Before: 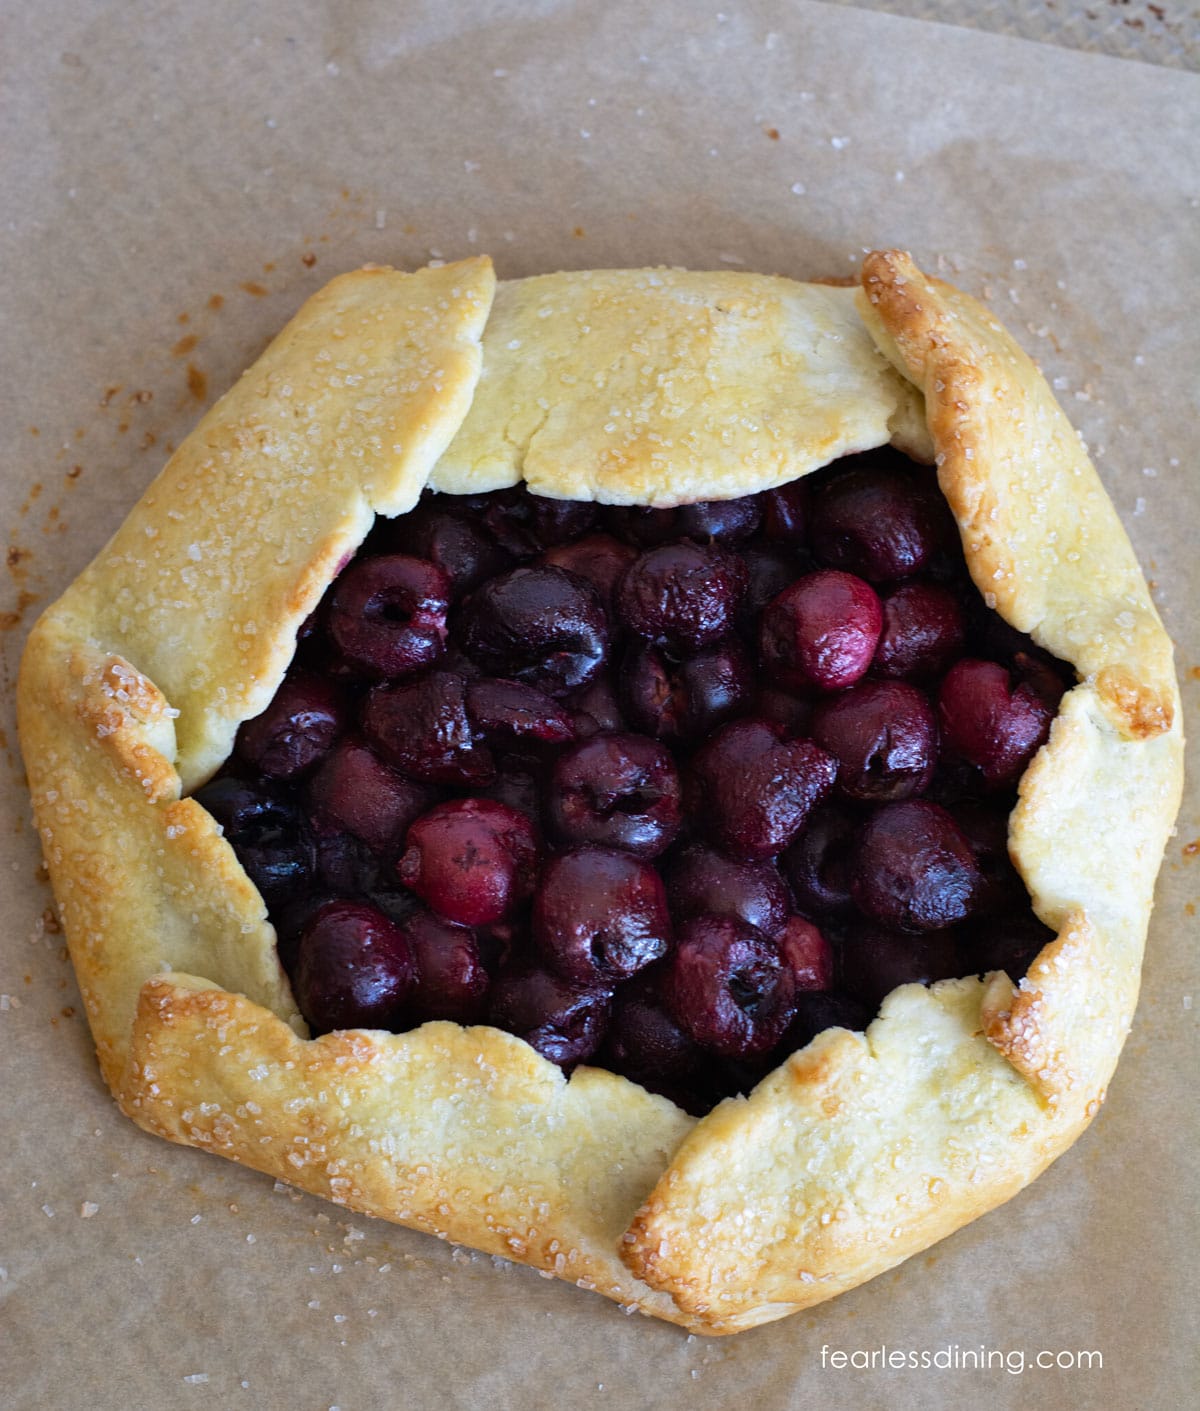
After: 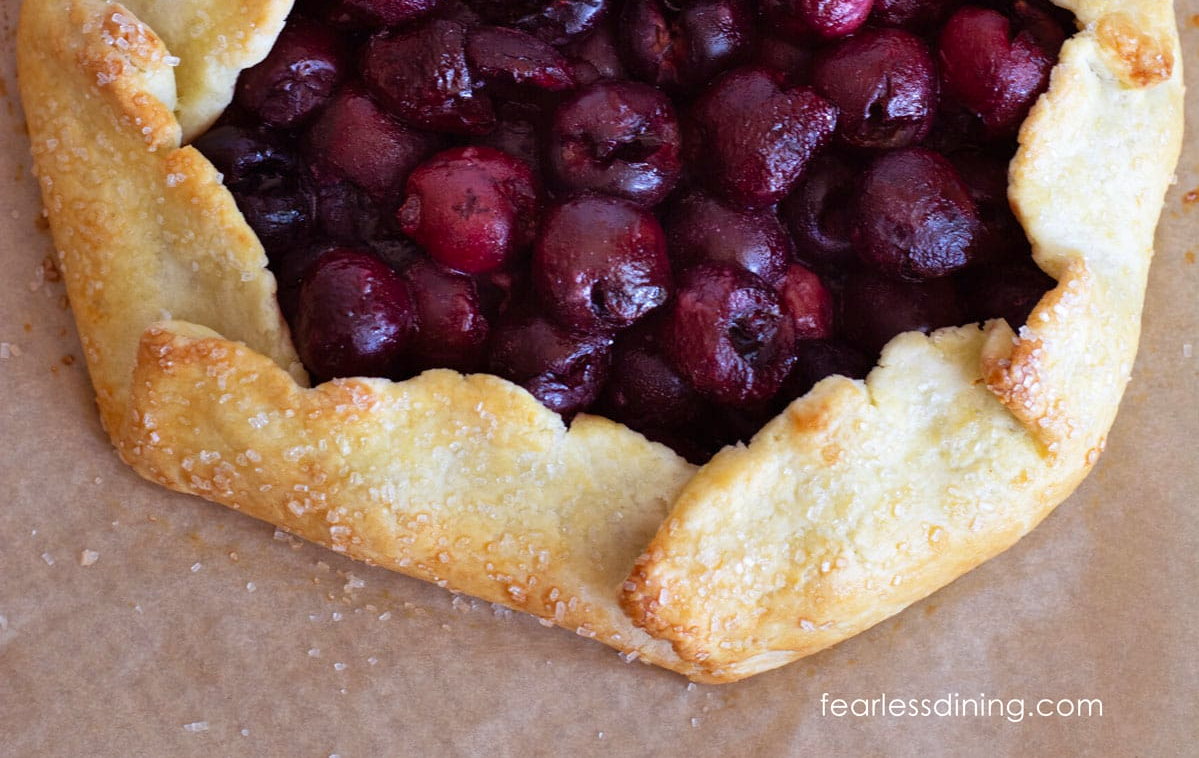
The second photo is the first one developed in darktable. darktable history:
tone equalizer: on, module defaults
crop and rotate: top 46.237%
rgb levels: mode RGB, independent channels, levels [[0, 0.474, 1], [0, 0.5, 1], [0, 0.5, 1]]
